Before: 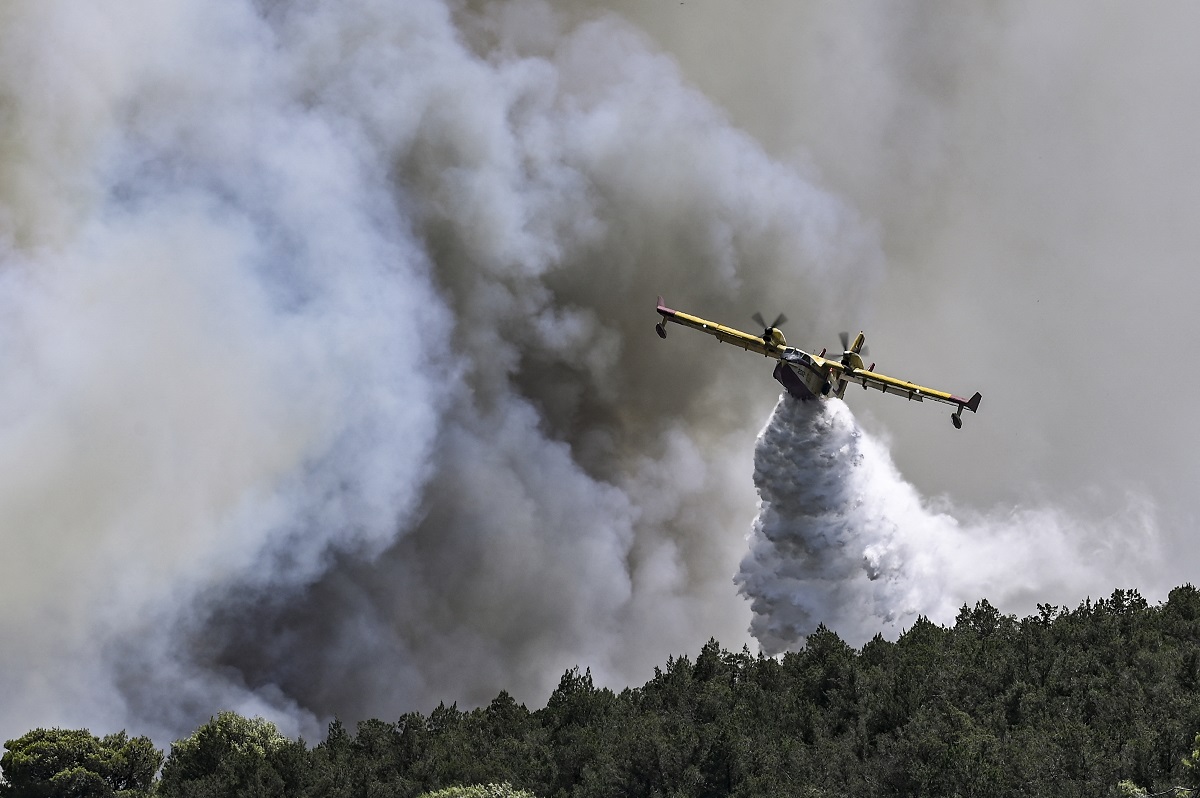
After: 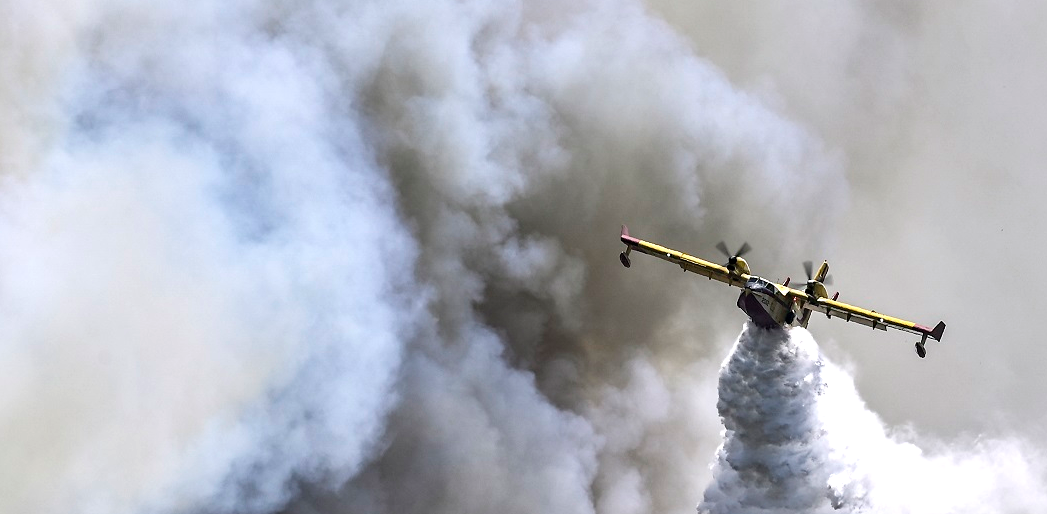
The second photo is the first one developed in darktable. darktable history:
exposure: exposure 0.564 EV, compensate highlight preservation false
crop: left 3.039%, top 8.908%, right 9.669%, bottom 26.623%
